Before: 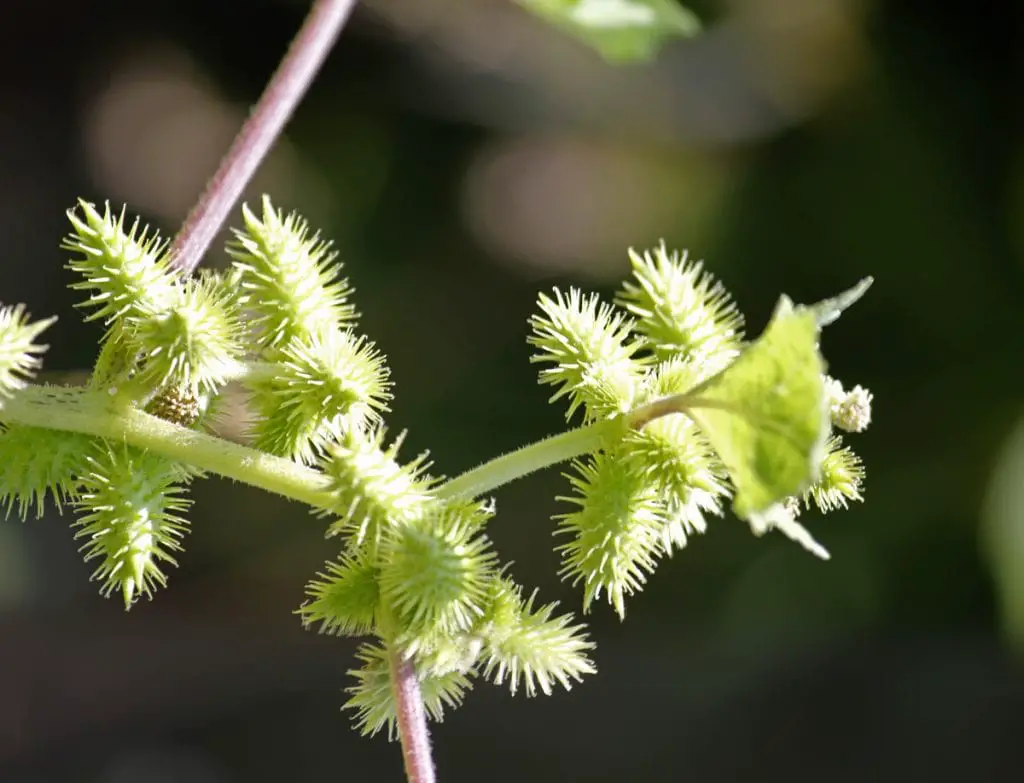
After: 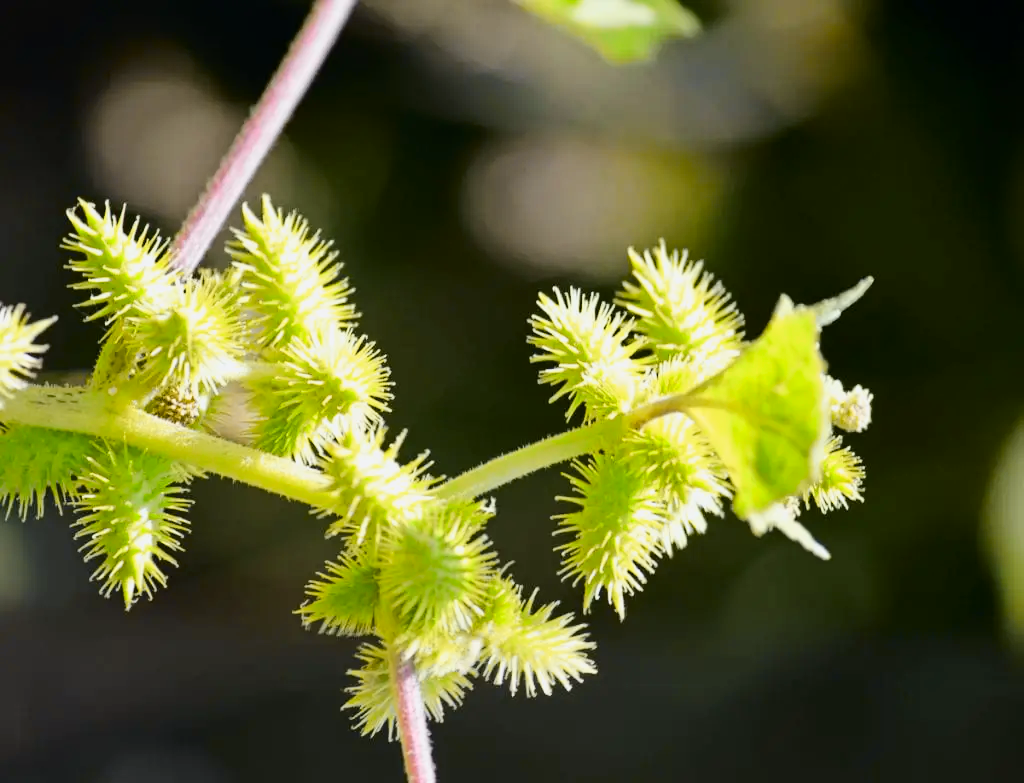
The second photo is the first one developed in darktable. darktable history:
tone curve: curves: ch0 [(0, 0) (0.11, 0.081) (0.256, 0.259) (0.398, 0.475) (0.498, 0.611) (0.65, 0.757) (0.835, 0.883) (1, 0.961)]; ch1 [(0, 0) (0.346, 0.307) (0.408, 0.369) (0.453, 0.457) (0.482, 0.479) (0.502, 0.498) (0.521, 0.51) (0.553, 0.554) (0.618, 0.65) (0.693, 0.727) (1, 1)]; ch2 [(0, 0) (0.366, 0.337) (0.434, 0.46) (0.485, 0.494) (0.5, 0.494) (0.511, 0.508) (0.537, 0.55) (0.579, 0.599) (0.621, 0.693) (1, 1)], color space Lab, independent channels, preserve colors none
